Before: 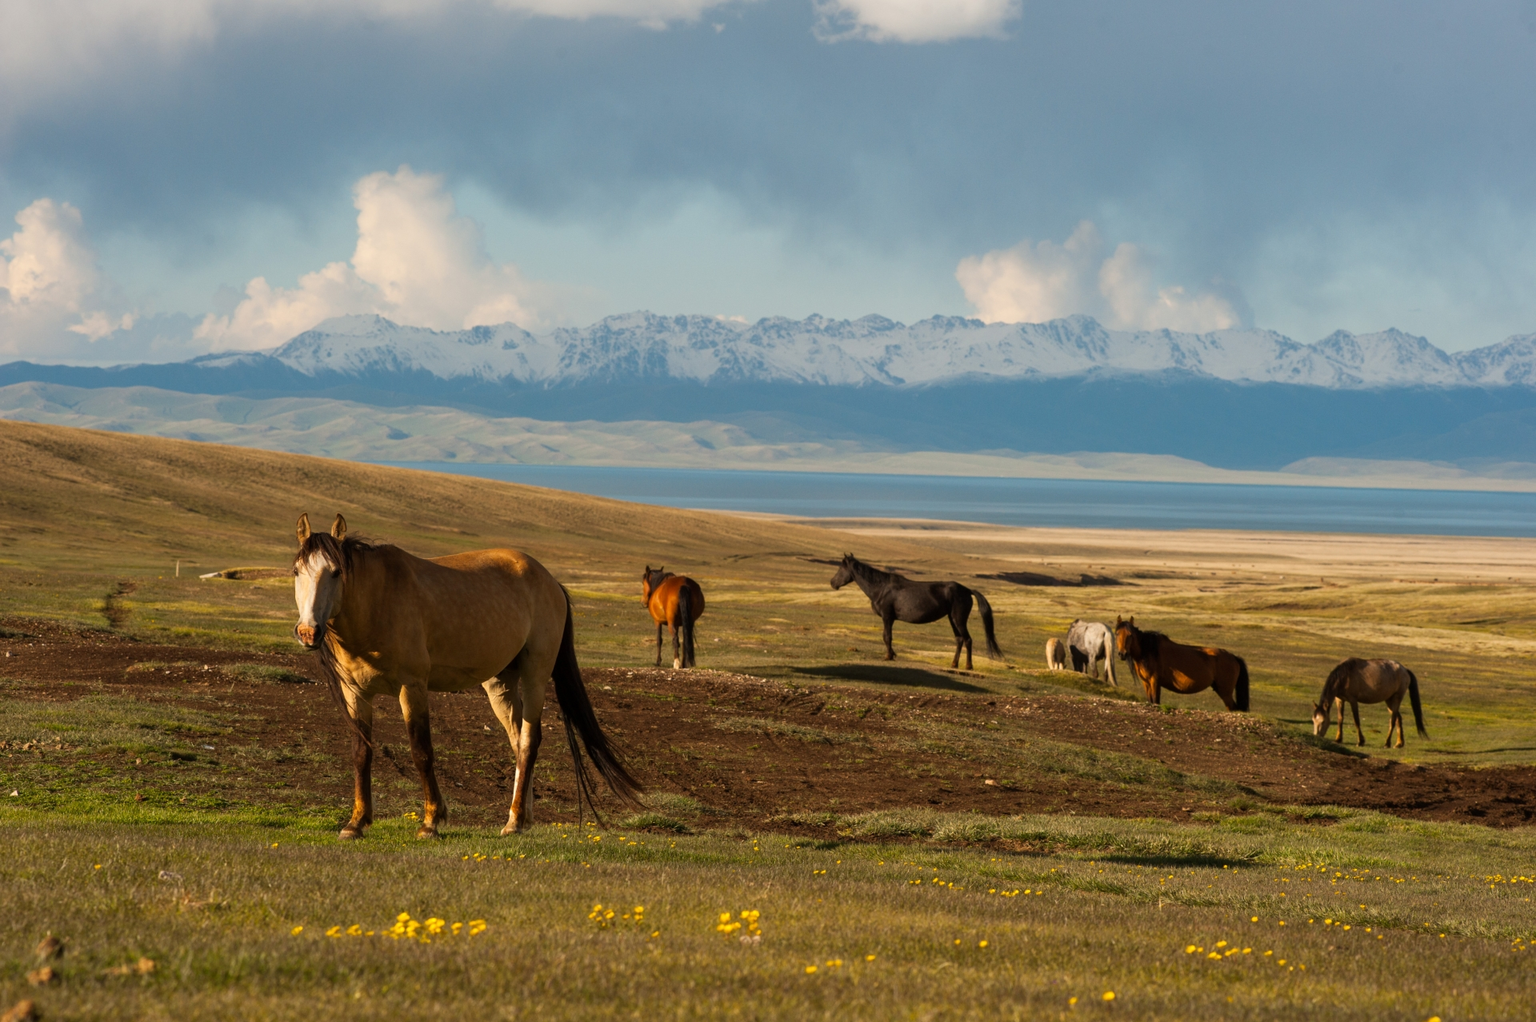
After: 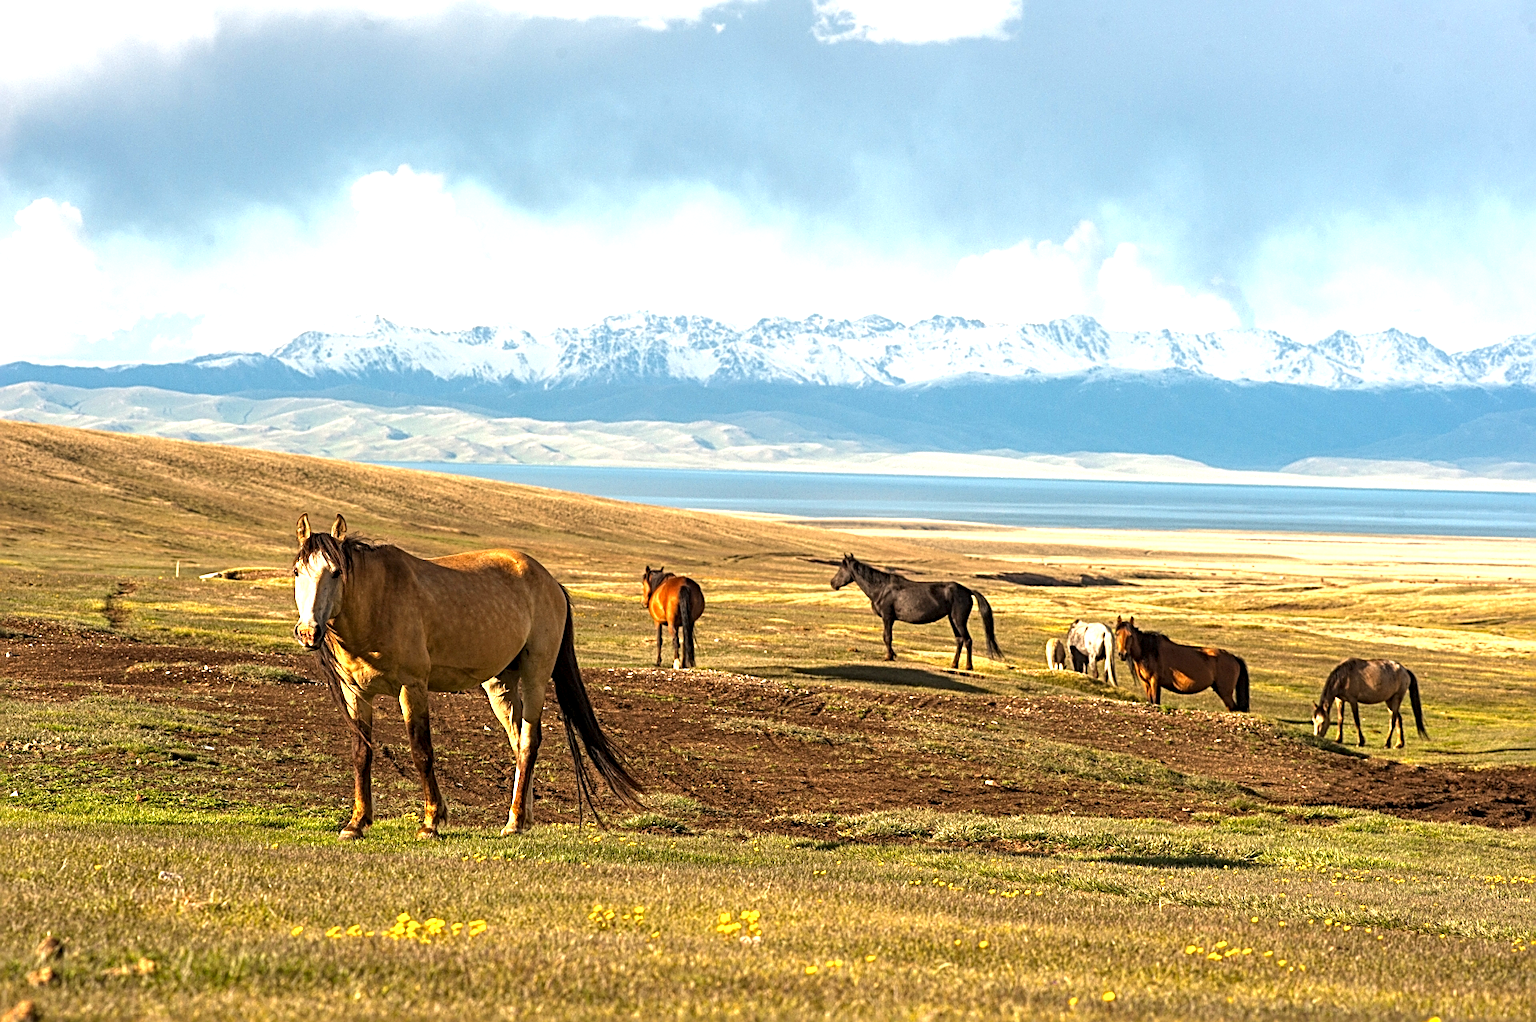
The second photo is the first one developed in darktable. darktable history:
sharpen: radius 3.036, amount 0.758
local contrast: highlights 93%, shadows 89%, detail 160%, midtone range 0.2
exposure: black level correction 0, exposure 1.299 EV, compensate highlight preservation false
